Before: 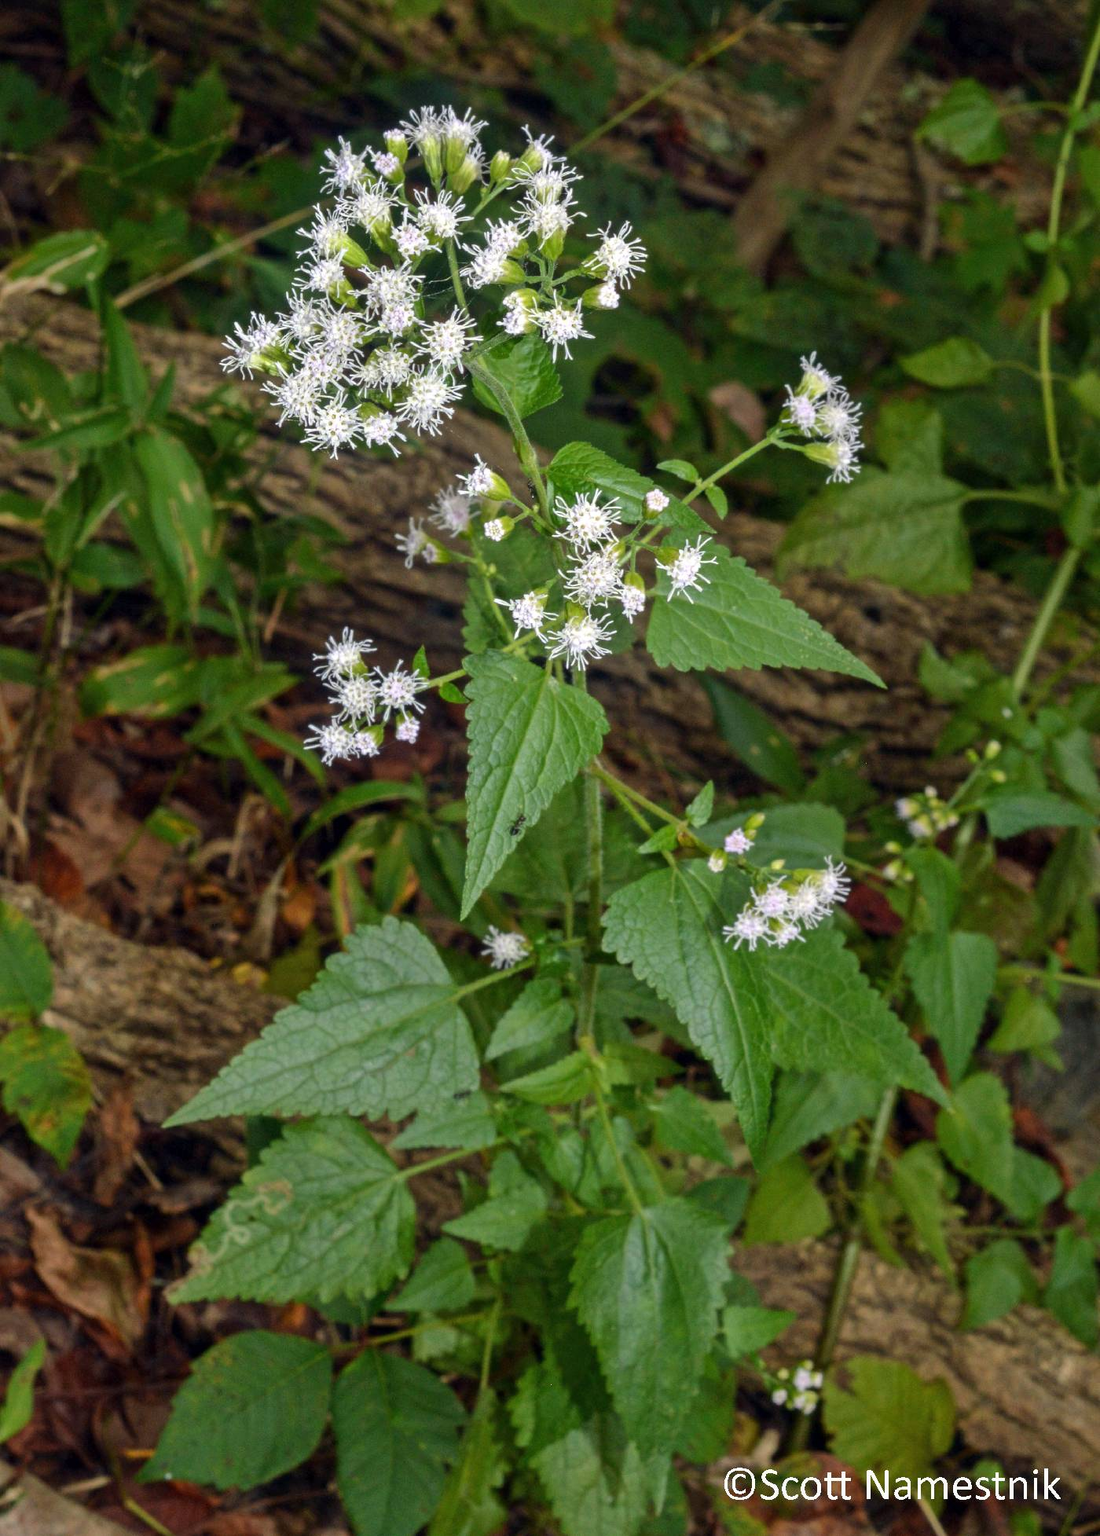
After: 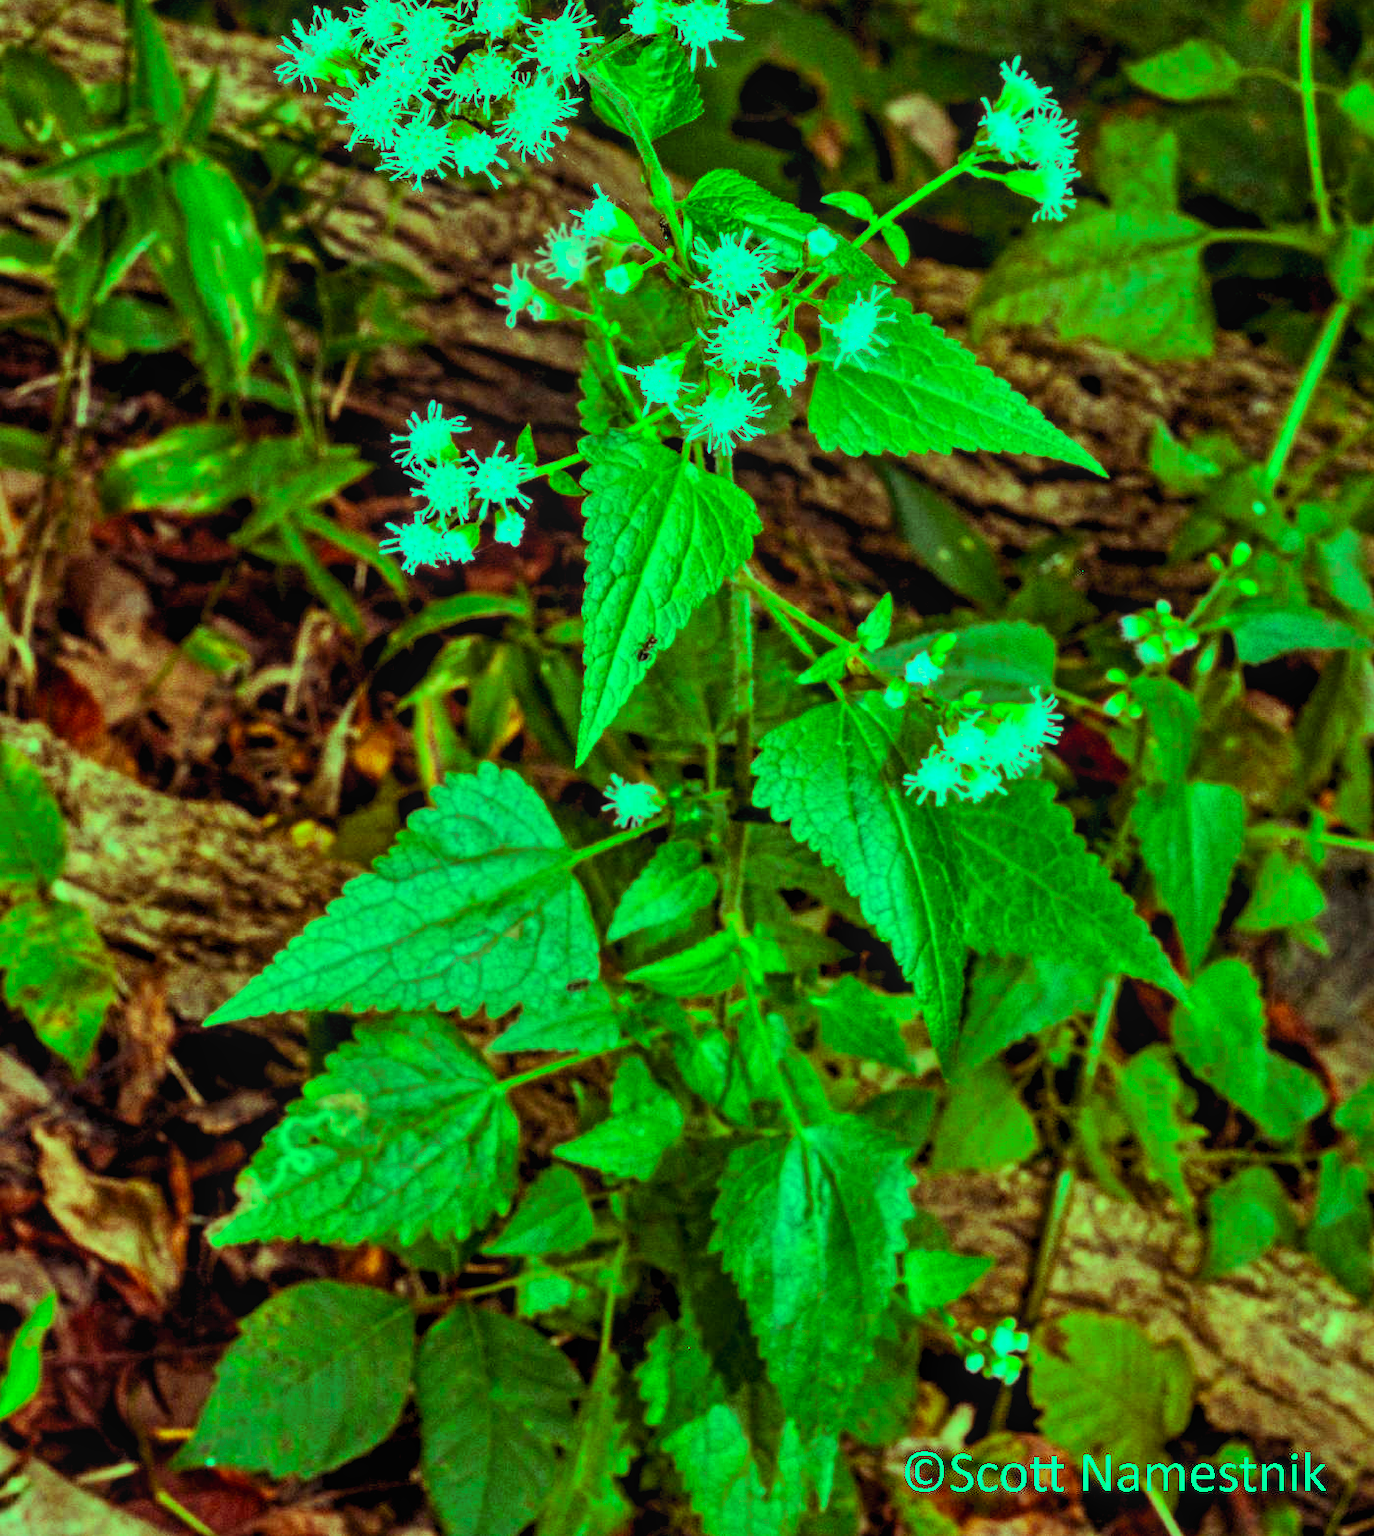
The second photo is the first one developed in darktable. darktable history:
local contrast: detail 110%
contrast brightness saturation: contrast 0.2, brightness 0.16, saturation 0.22
vibrance: on, module defaults
contrast equalizer: octaves 7, y [[0.609, 0.611, 0.615, 0.613, 0.607, 0.603], [0.504, 0.498, 0.496, 0.499, 0.506, 0.516], [0 ×6], [0 ×6], [0 ×6]]
crop and rotate: top 19.998%
tone equalizer: on, module defaults
white balance: red 1.08, blue 0.791
color balance rgb: shadows lift › luminance 0.49%, shadows lift › chroma 6.83%, shadows lift › hue 300.29°, power › hue 208.98°, highlights gain › luminance 20.24%, highlights gain › chroma 13.17%, highlights gain › hue 173.85°, perceptual saturation grading › global saturation 18.05%
